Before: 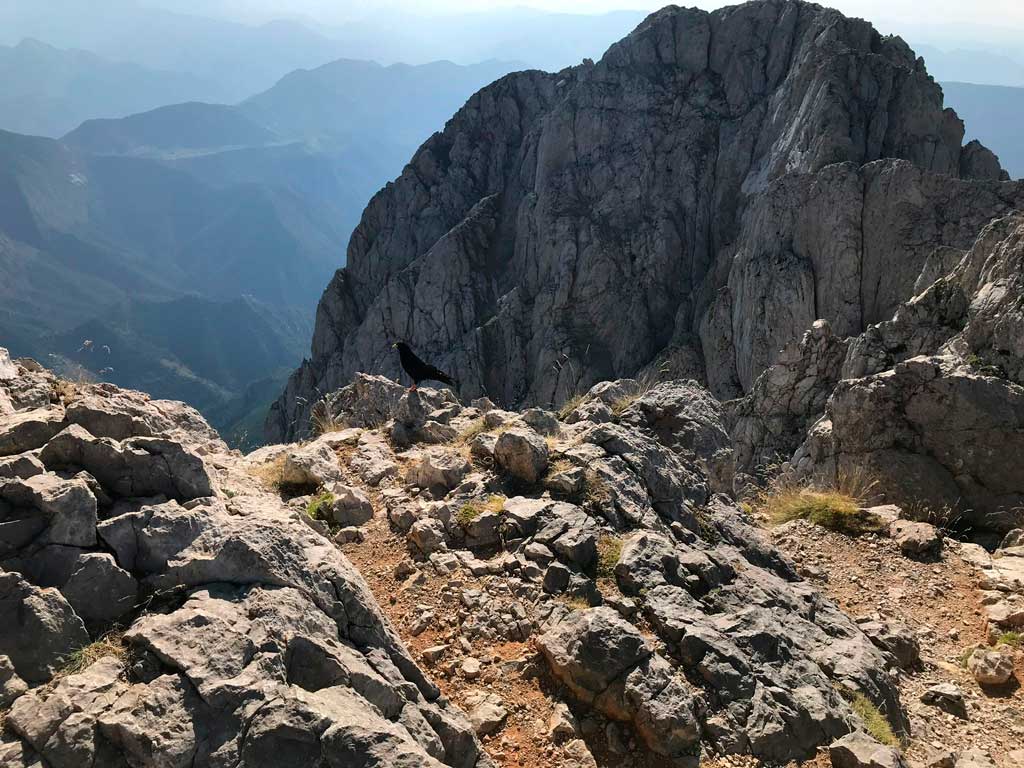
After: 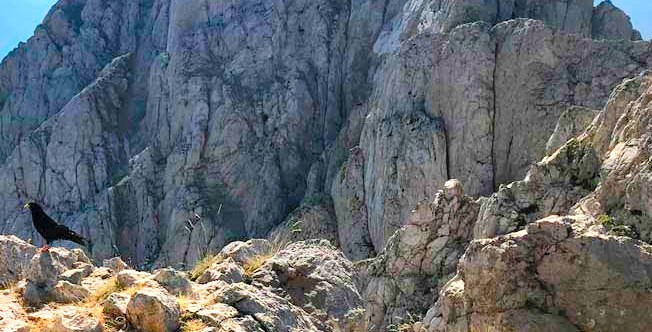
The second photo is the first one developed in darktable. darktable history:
exposure: exposure 0.6 EV, compensate highlight preservation false
crop: left 36.005%, top 18.293%, right 0.31%, bottom 38.444%
shadows and highlights: on, module defaults
color balance rgb: perceptual saturation grading › global saturation 20%, perceptual saturation grading › highlights -25%, perceptual saturation grading › shadows 50%
white balance: emerald 1
contrast brightness saturation: brightness 0.09, saturation 0.19
tone curve: curves: ch0 [(0, 0) (0.004, 0.001) (0.133, 0.112) (0.325, 0.362) (0.832, 0.893) (1, 1)], color space Lab, linked channels, preserve colors none
